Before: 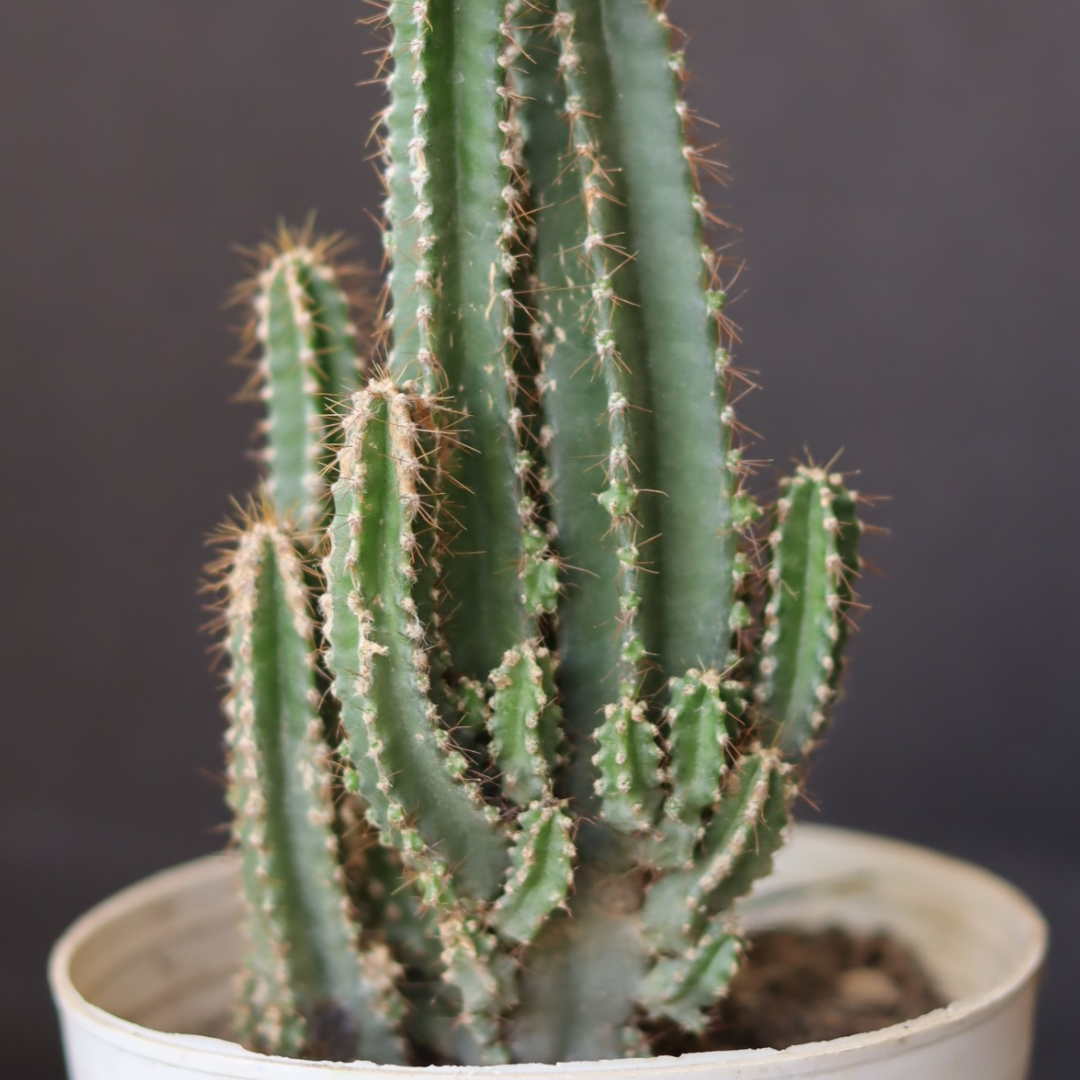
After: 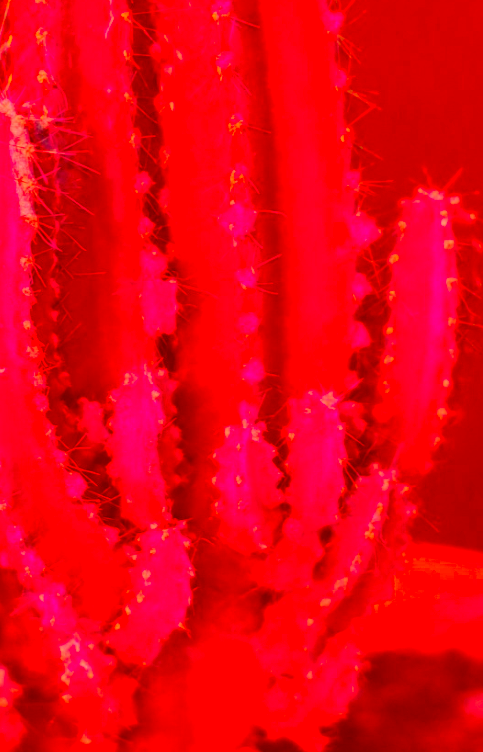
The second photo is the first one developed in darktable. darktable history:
color correction: highlights a* -39.46, highlights b* -39.9, shadows a* -39.5, shadows b* -39.51, saturation -2.95
local contrast: on, module defaults
crop: left 35.317%, top 25.859%, right 19.921%, bottom 3.404%
